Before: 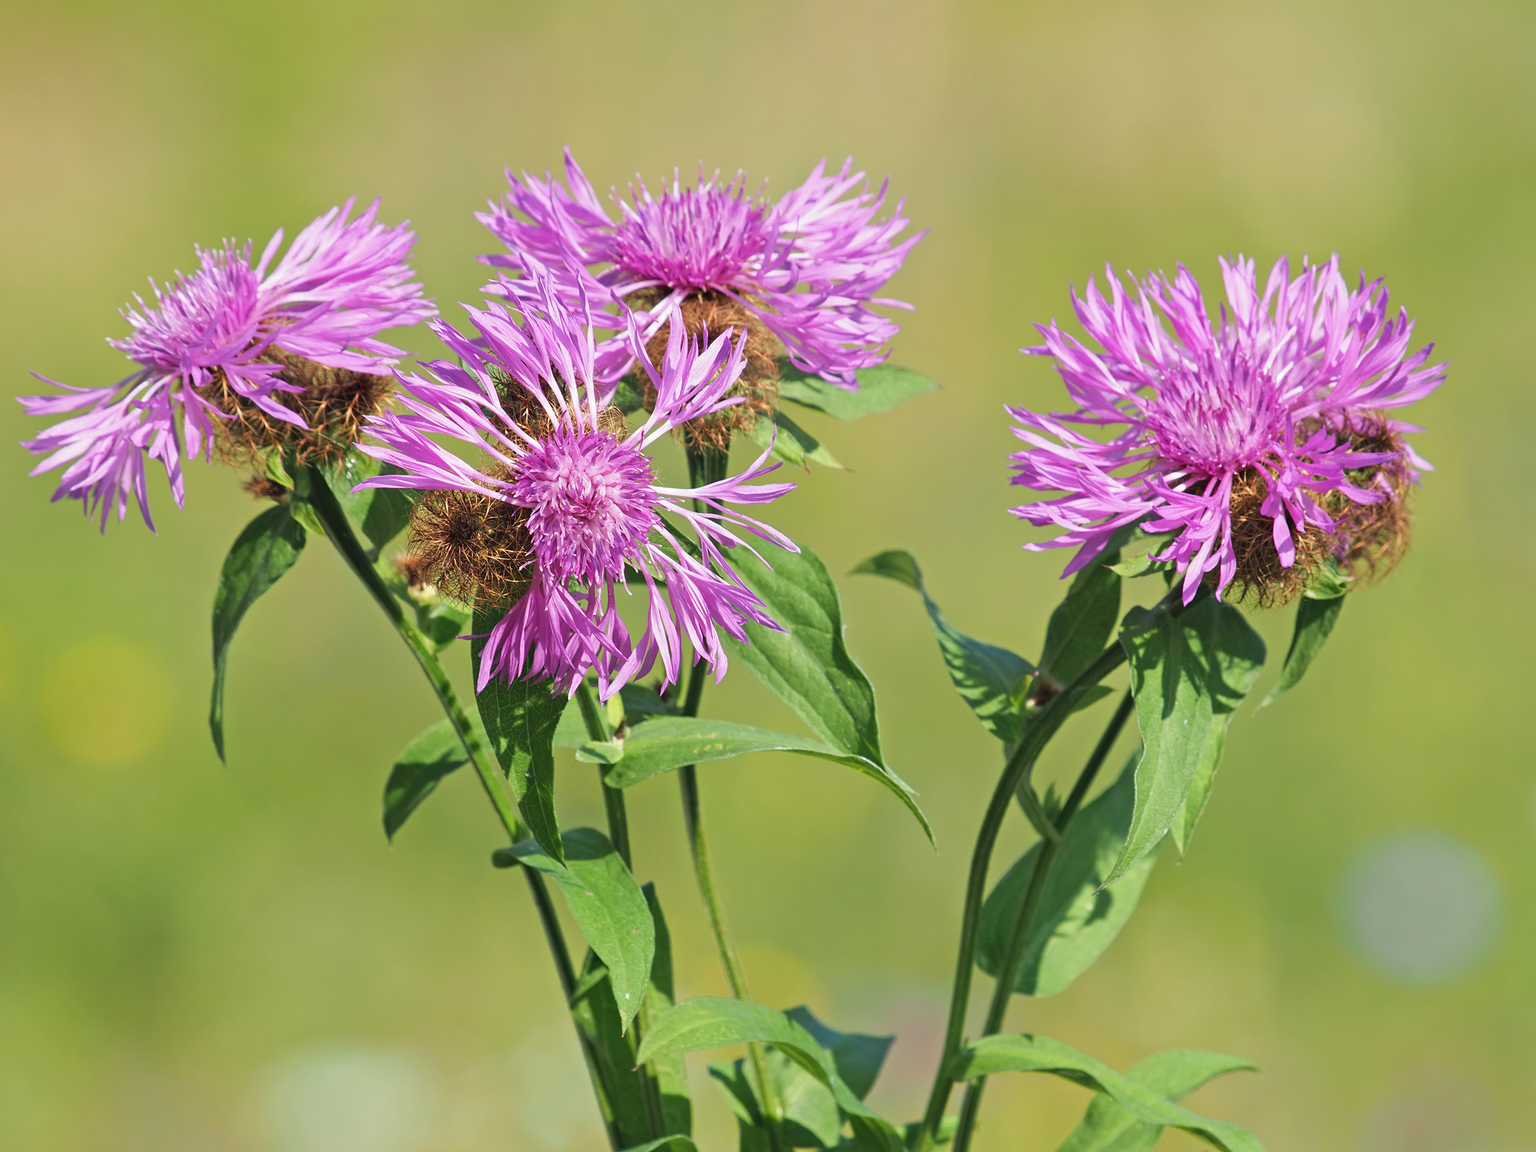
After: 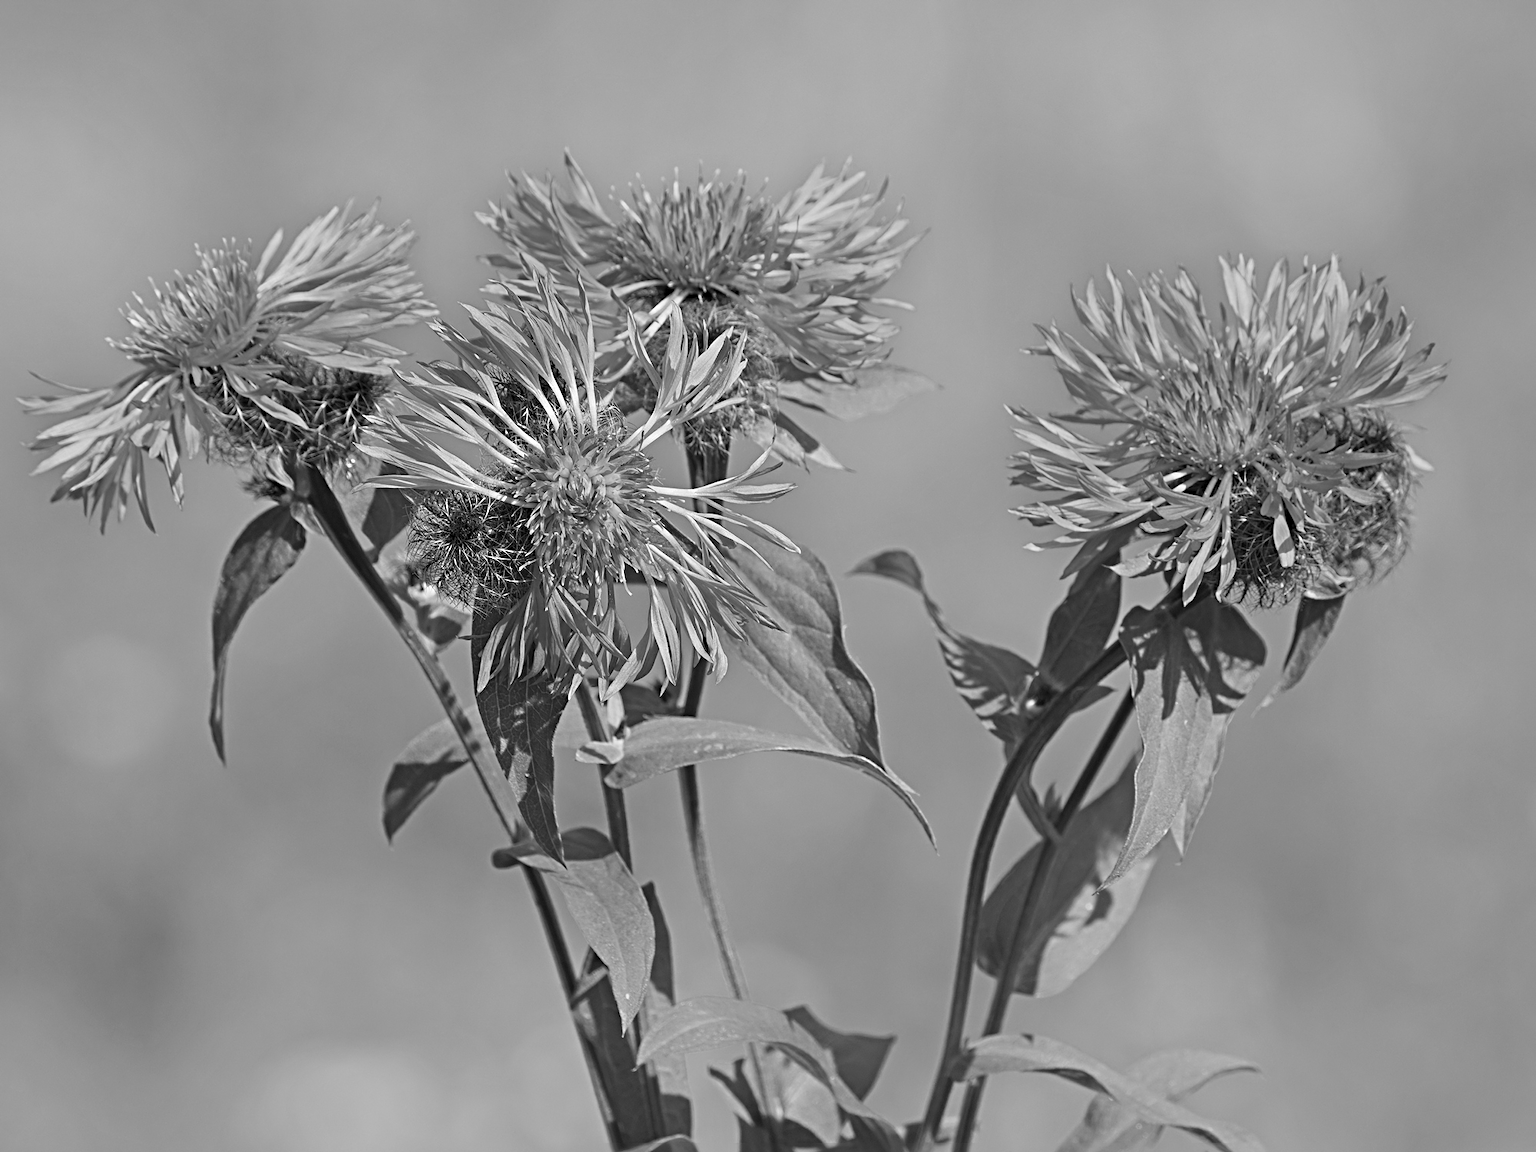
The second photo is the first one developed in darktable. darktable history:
sharpen: radius 4.883
monochrome: a 26.22, b 42.67, size 0.8
